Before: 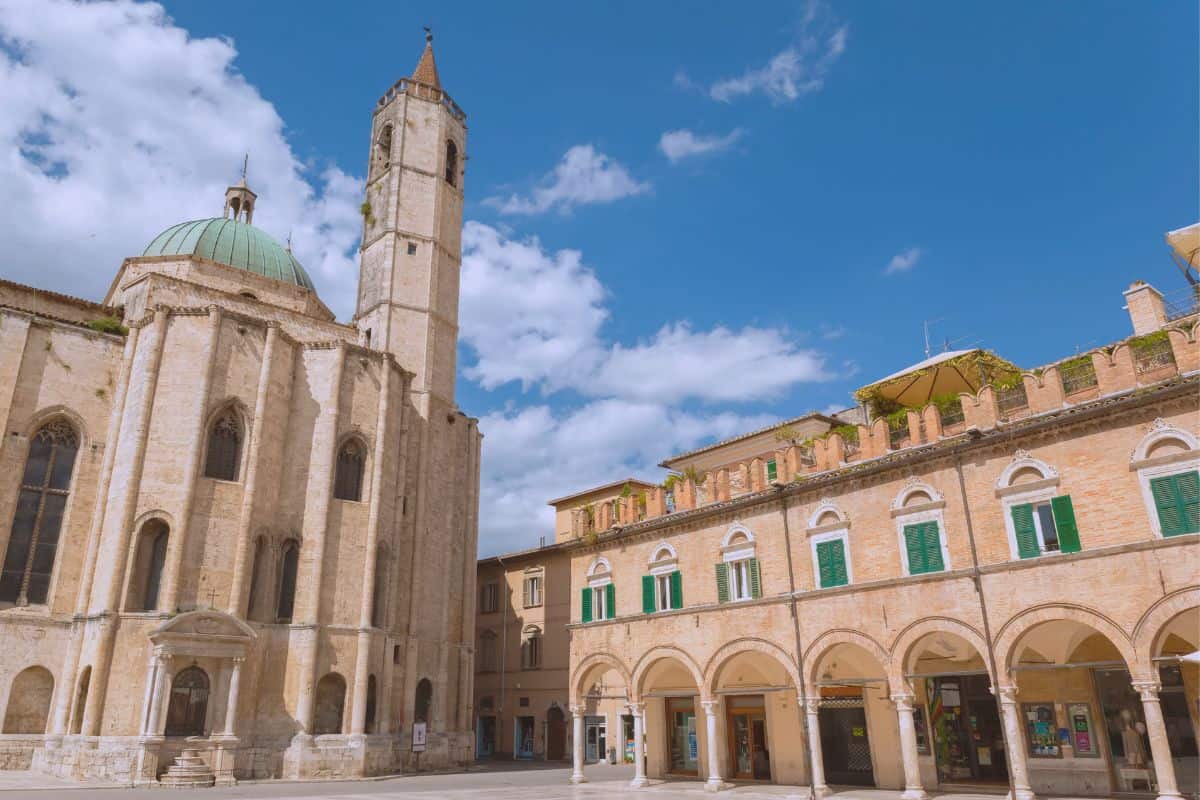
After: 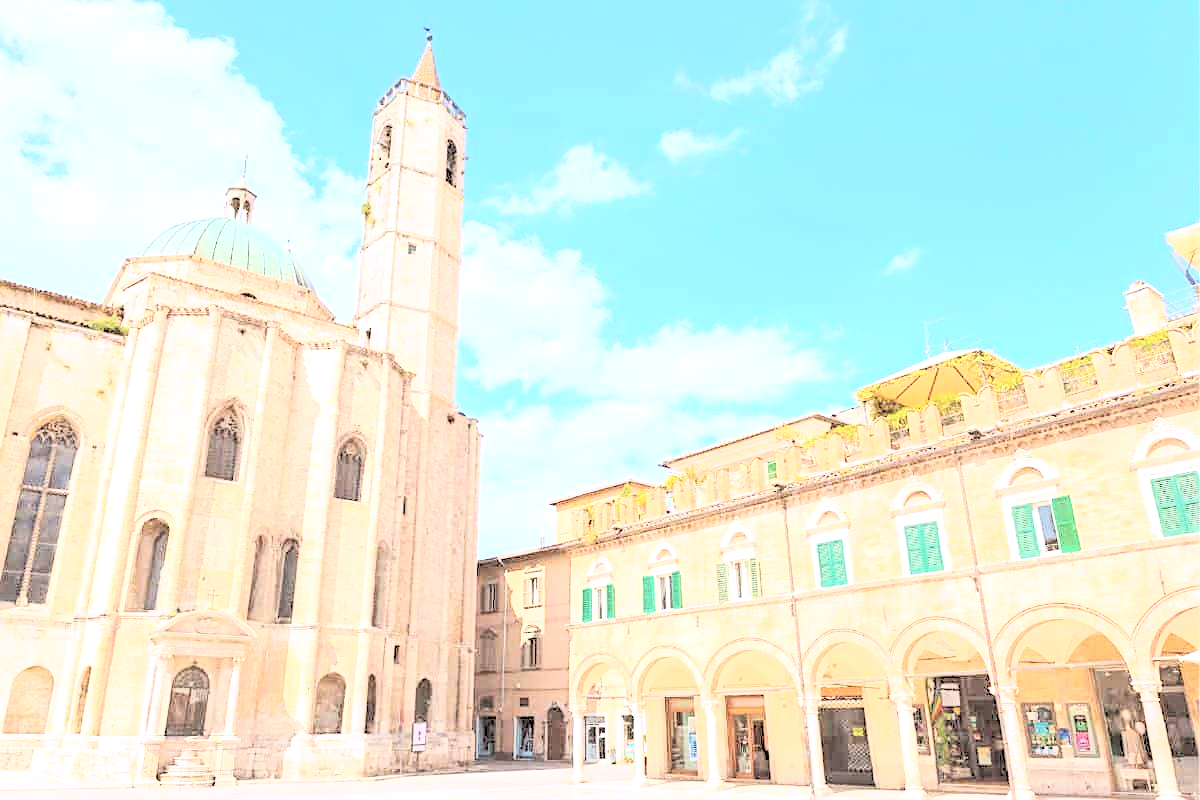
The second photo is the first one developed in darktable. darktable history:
sharpen: on, module defaults
exposure: black level correction 0, exposure 1.1 EV, compensate exposure bias true, compensate highlight preservation false
contrast equalizer: y [[0.5 ×6], [0.5 ×6], [0.5, 0.5, 0.501, 0.545, 0.707, 0.863], [0 ×6], [0 ×6]]
contrast brightness saturation: contrast 0.39, brightness 0.53
rgb levels: levels [[0.027, 0.429, 0.996], [0, 0.5, 1], [0, 0.5, 1]]
local contrast: detail 130%
